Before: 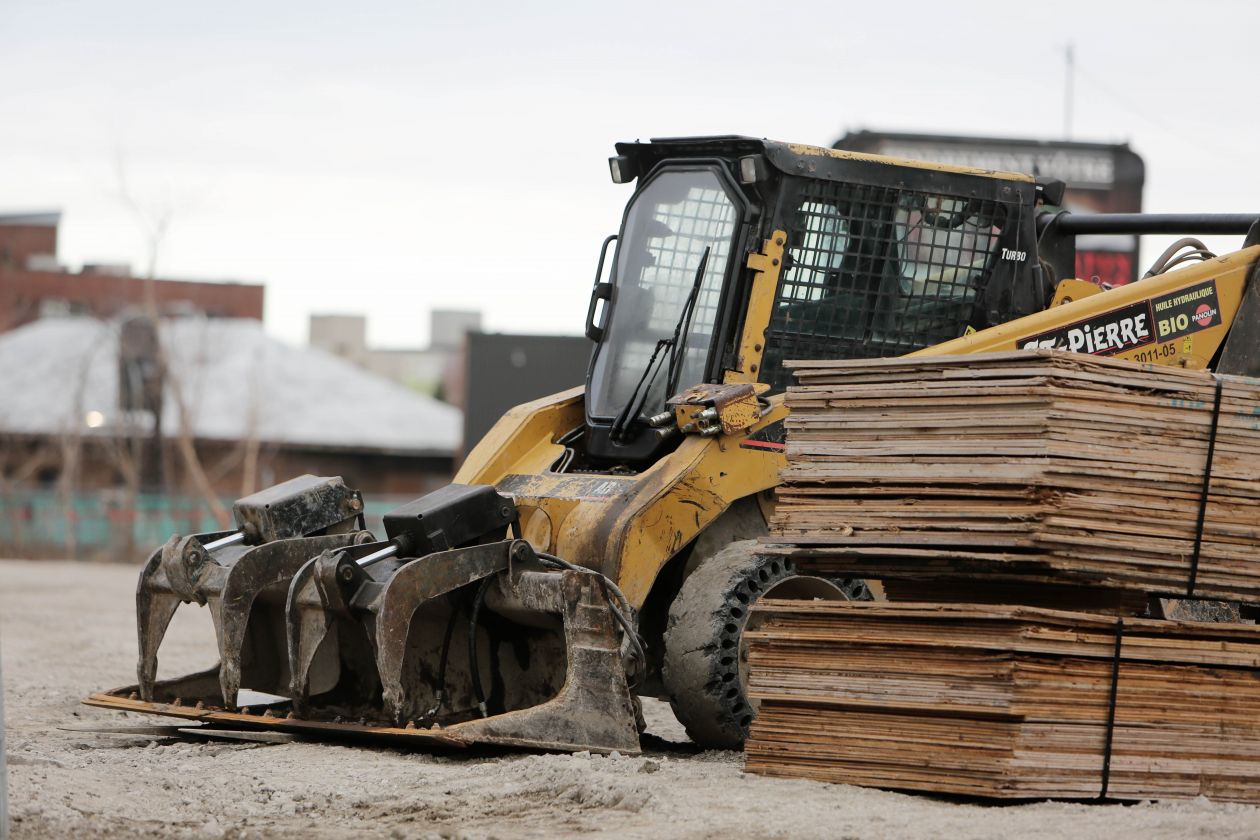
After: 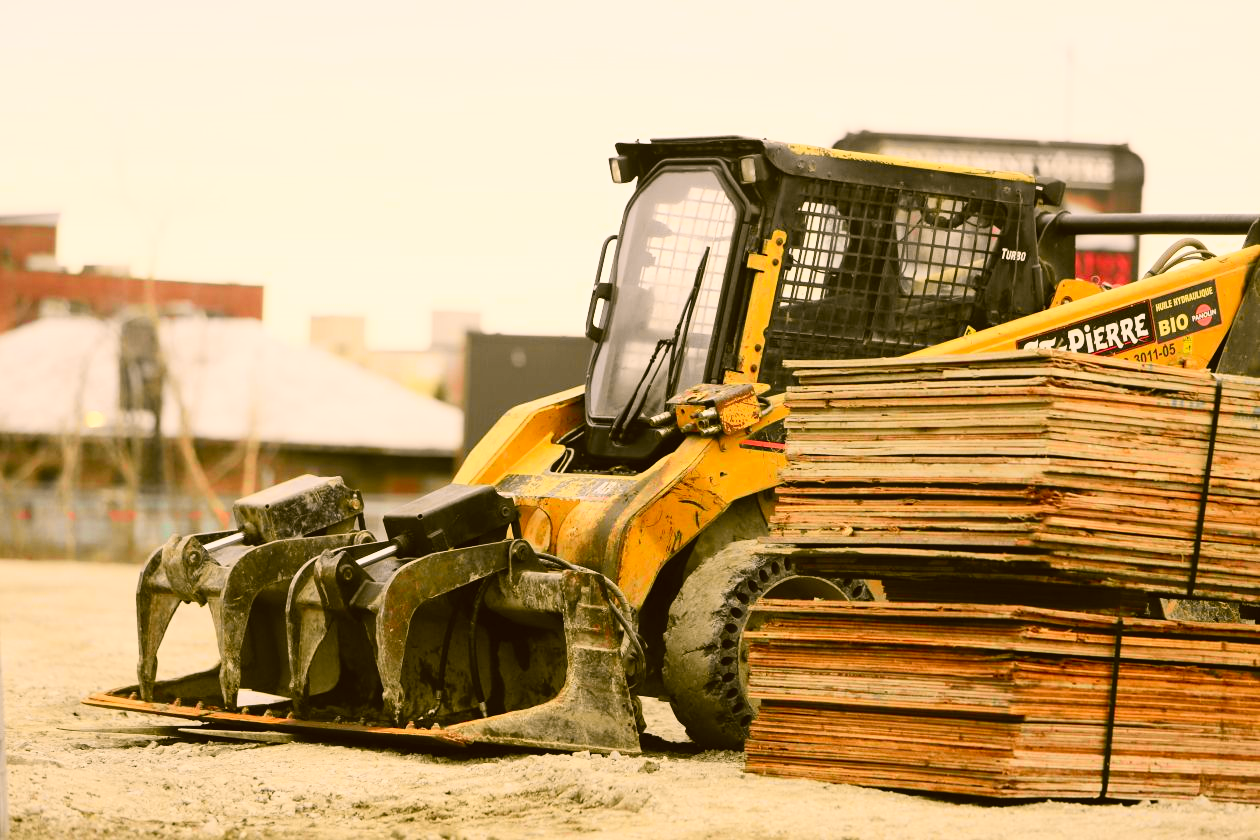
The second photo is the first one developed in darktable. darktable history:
color calibration: illuminant same as pipeline (D50), adaptation none (bypass), x 0.332, y 0.334, temperature 5019.37 K
contrast equalizer: y [[0.515 ×6], [0.507 ×6], [0.425 ×6], [0 ×6], [0 ×6]], mix -0.304
tone curve: curves: ch0 [(0, 0.017) (0.259, 0.344) (0.593, 0.778) (0.786, 0.931) (1, 0.999)]; ch1 [(0, 0) (0.405, 0.387) (0.442, 0.47) (0.492, 0.5) (0.511, 0.503) (0.548, 0.596) (0.7, 0.795) (1, 1)]; ch2 [(0, 0) (0.411, 0.433) (0.5, 0.504) (0.535, 0.581) (1, 1)], color space Lab, independent channels, preserve colors none
color correction: highlights a* 8.79, highlights b* 15.01, shadows a* -0.402, shadows b* 26.02
